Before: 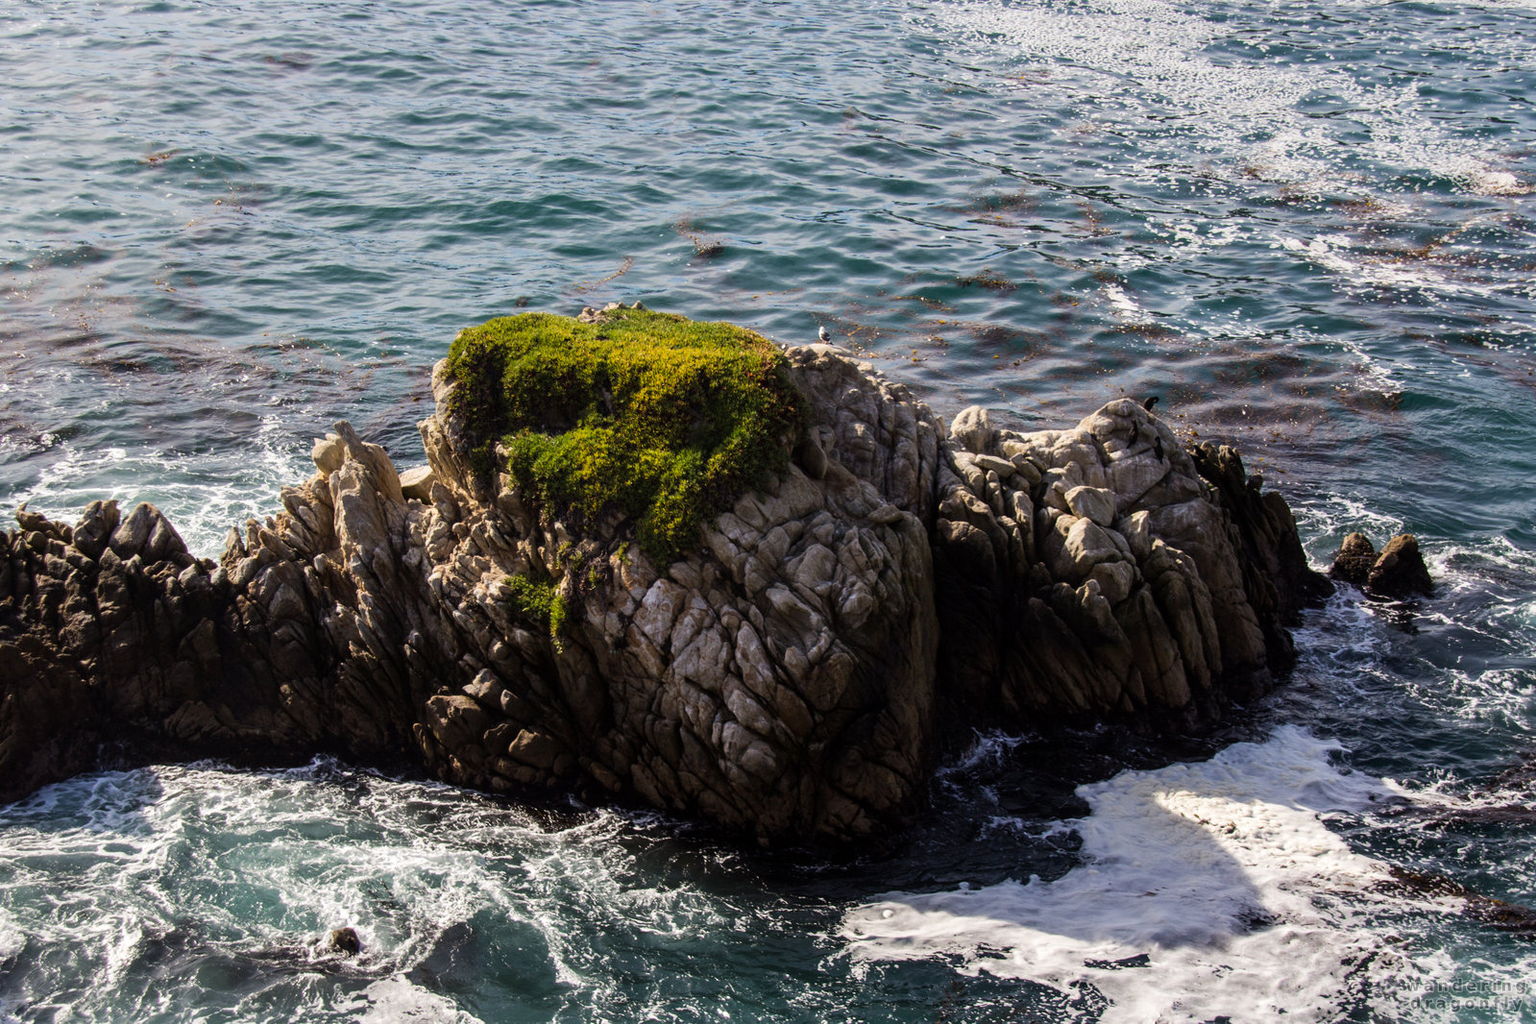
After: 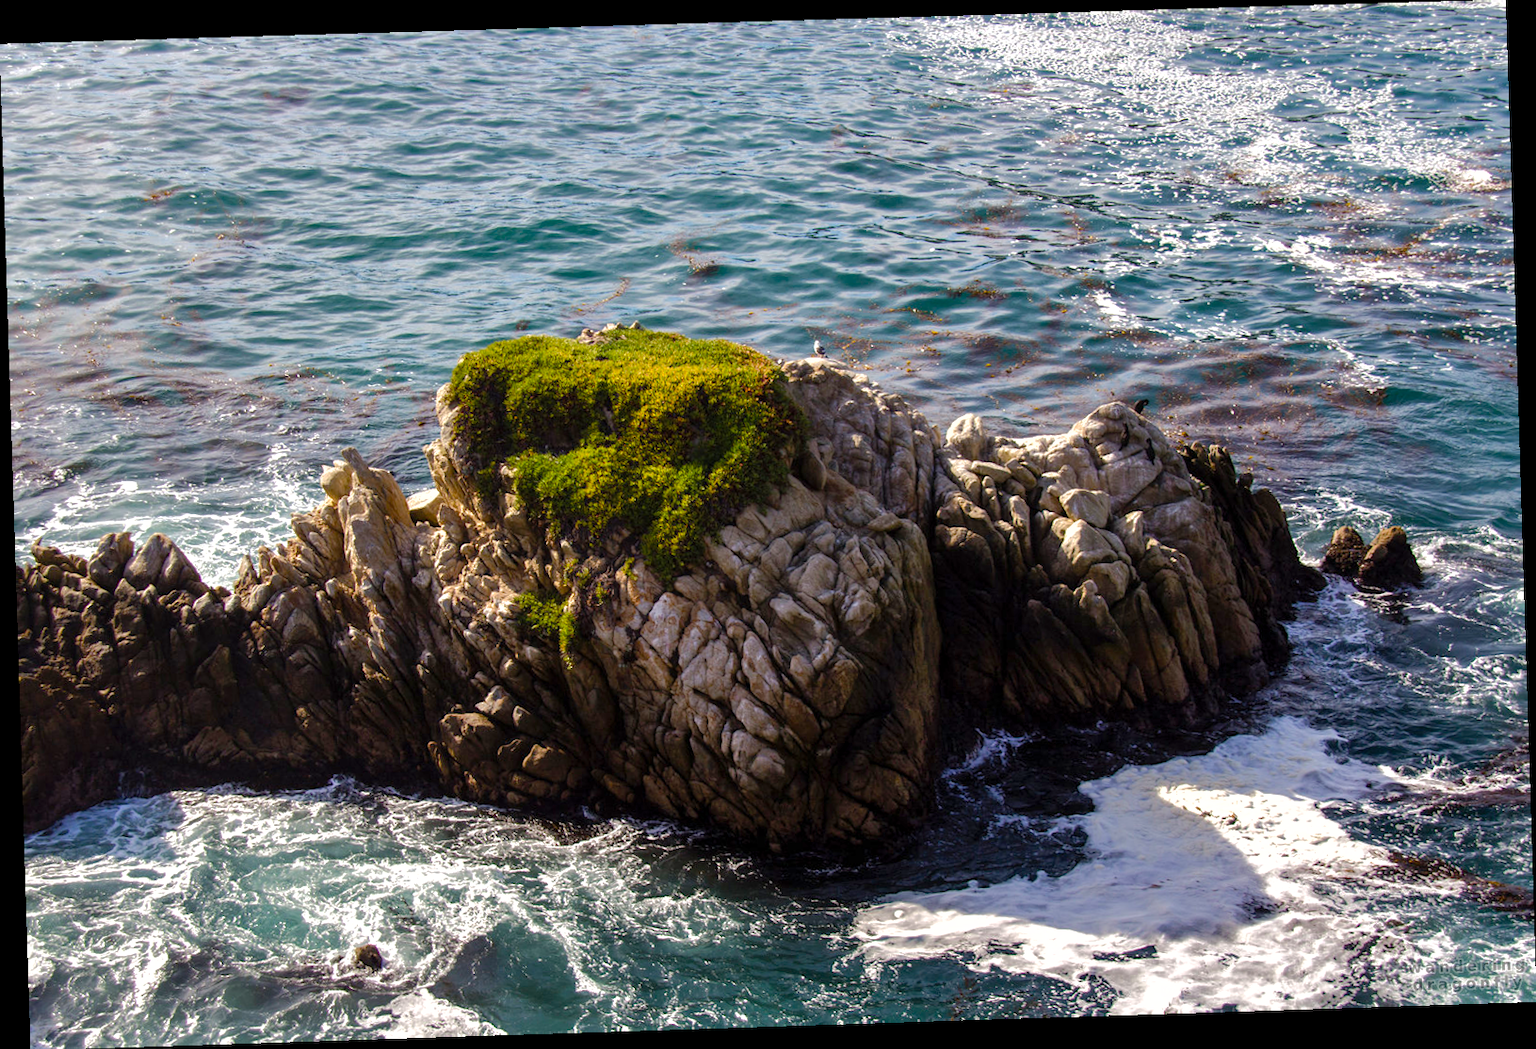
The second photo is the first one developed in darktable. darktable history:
rotate and perspective: rotation -1.77°, lens shift (horizontal) 0.004, automatic cropping off
shadows and highlights: shadows 40, highlights -60
color balance rgb: perceptual saturation grading › global saturation 25%, perceptual saturation grading › highlights -50%, perceptual saturation grading › shadows 30%, perceptual brilliance grading › global brilliance 12%, global vibrance 20%
